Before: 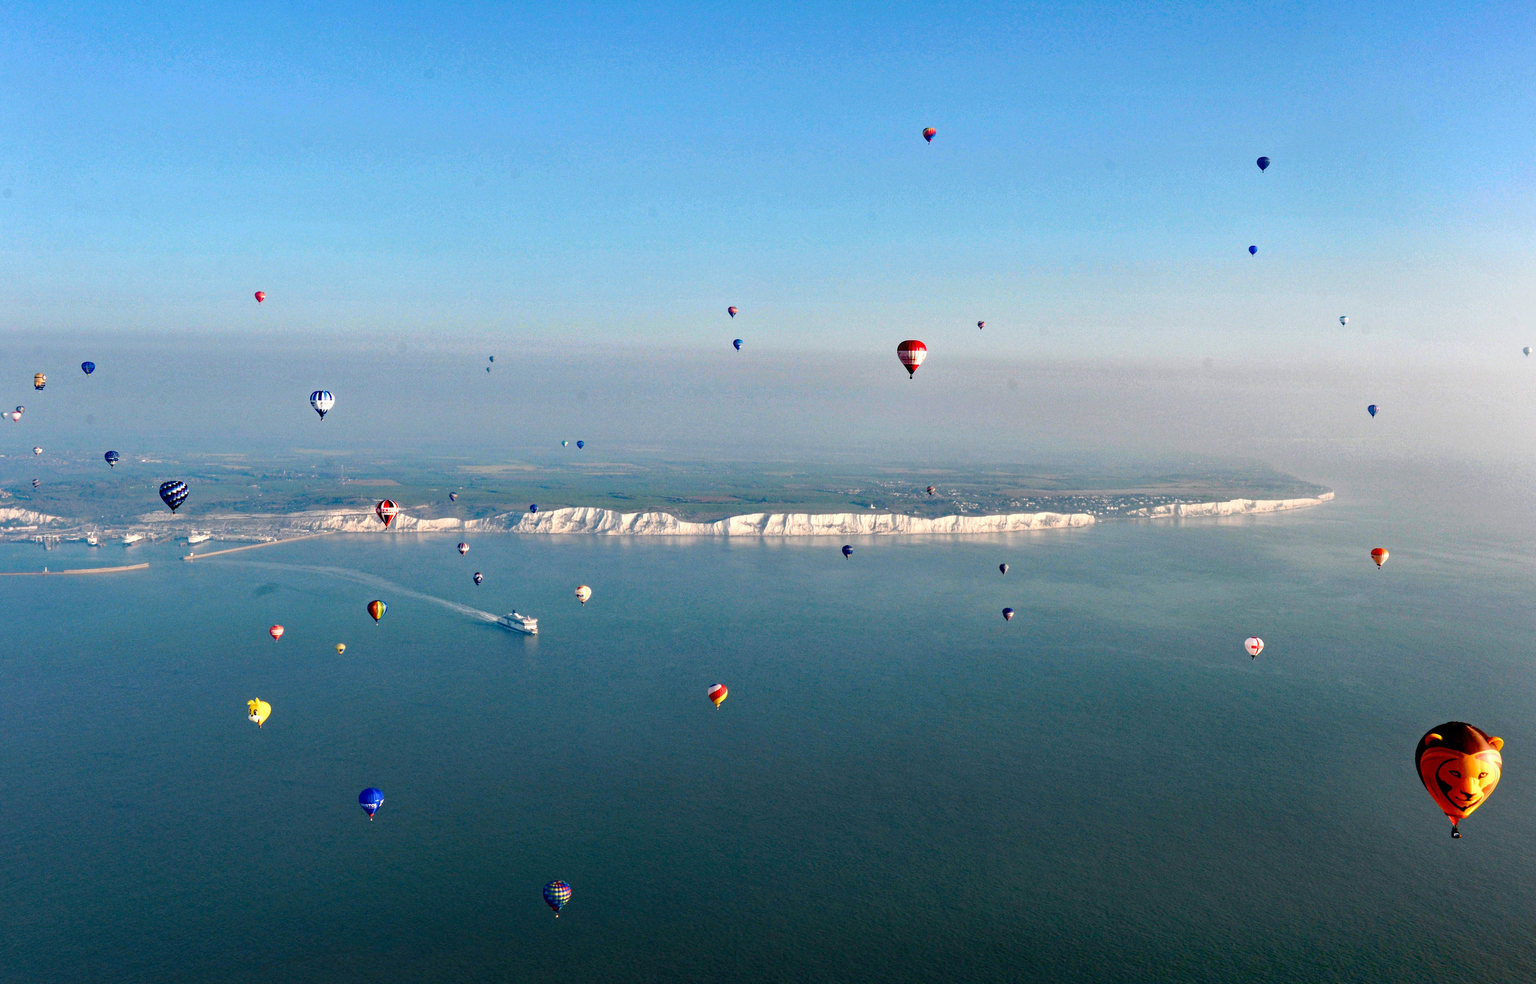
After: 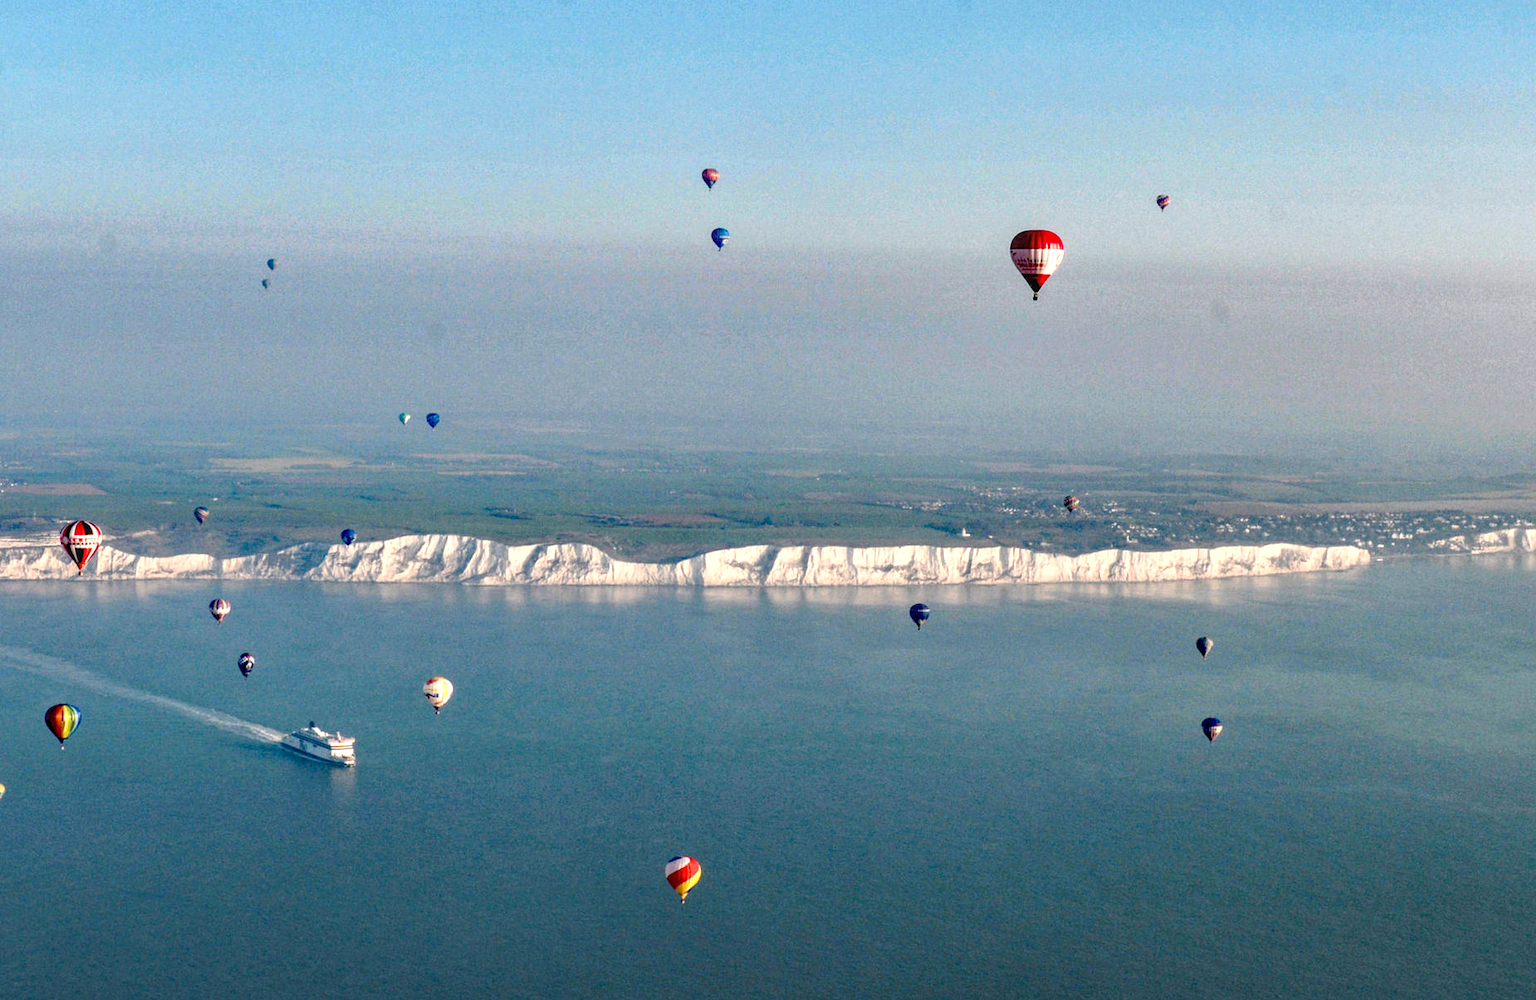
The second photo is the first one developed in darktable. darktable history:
crop and rotate: left 22.315%, top 21.818%, right 22.787%, bottom 22.364%
local contrast: on, module defaults
